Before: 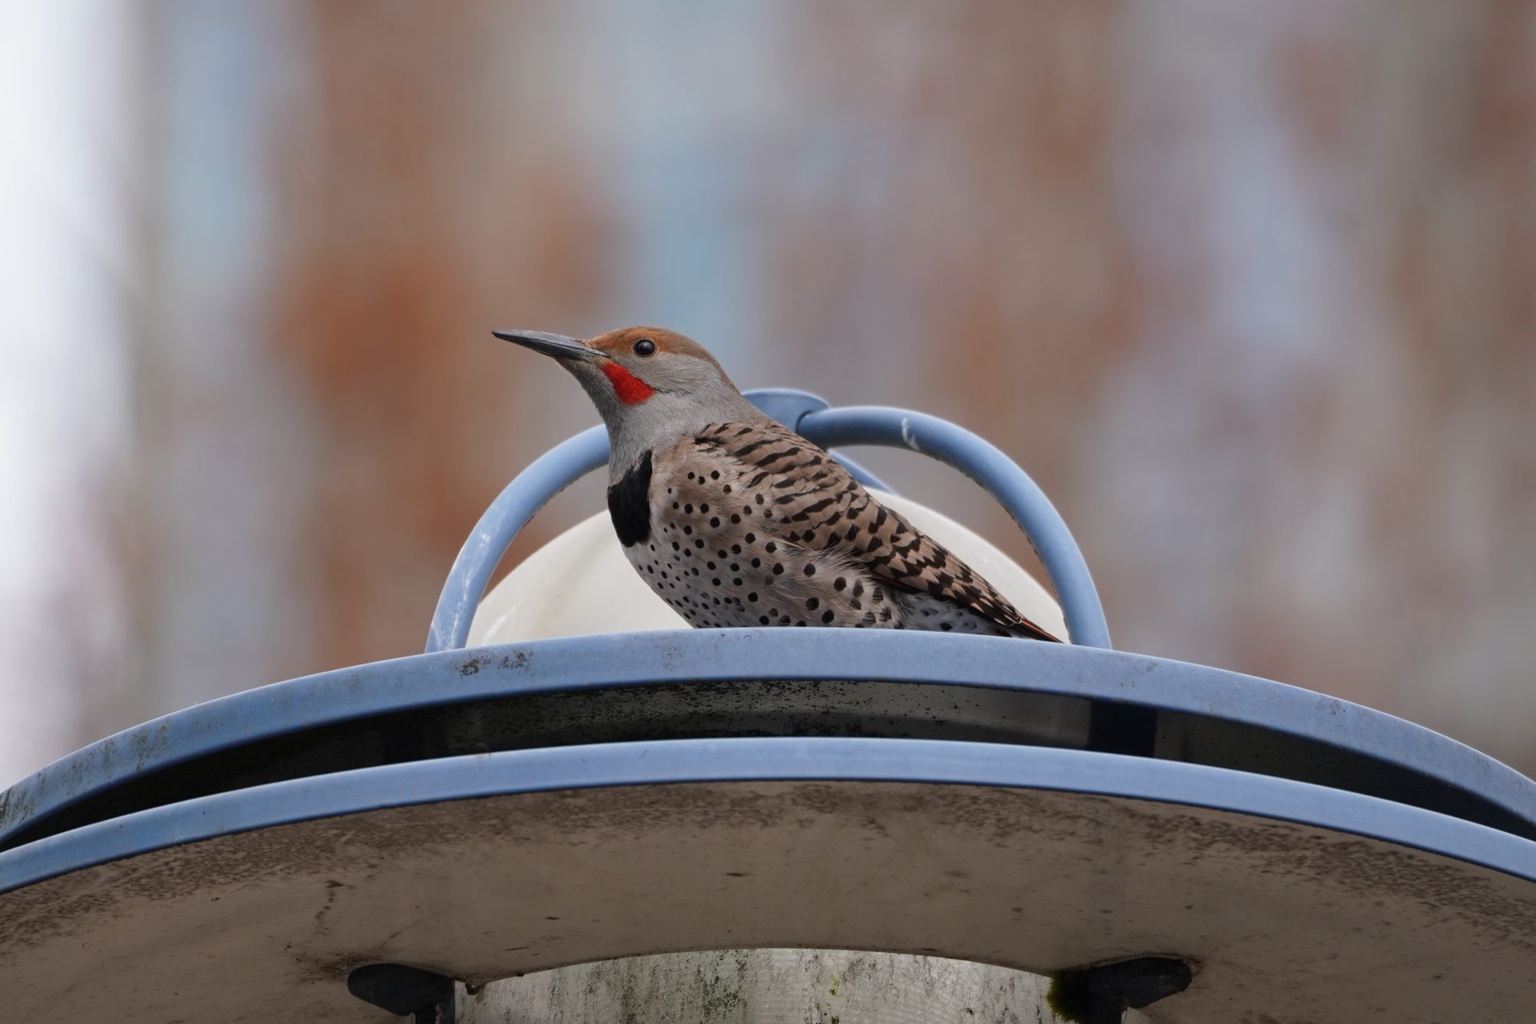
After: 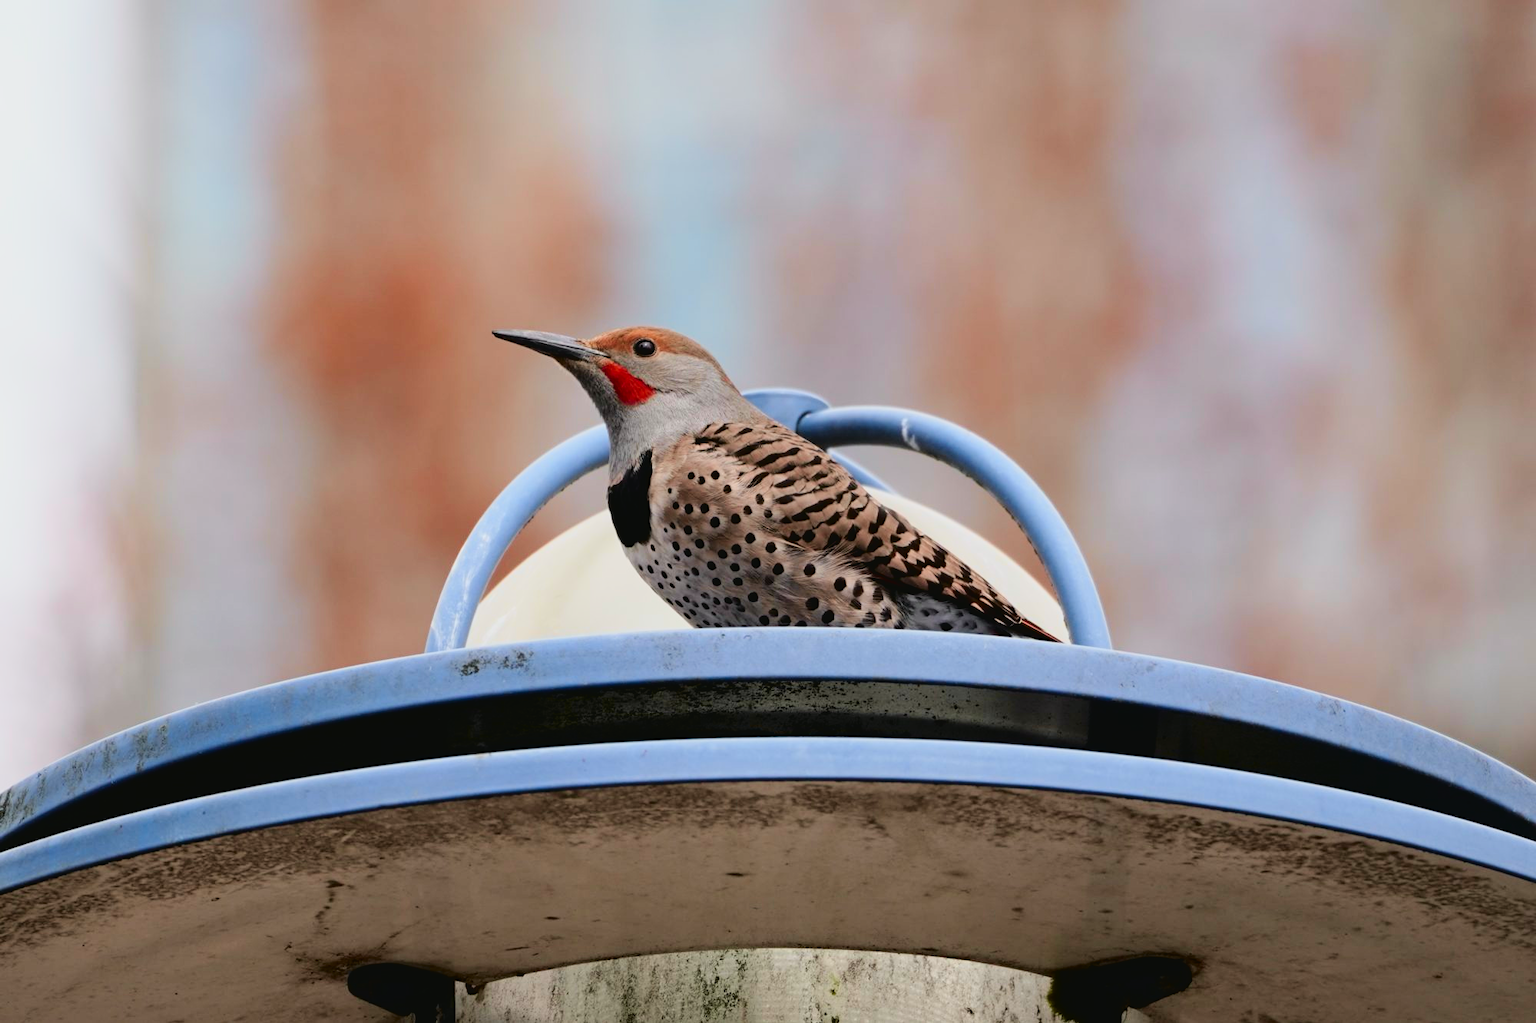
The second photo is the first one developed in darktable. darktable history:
filmic rgb: hardness 4.17
tone curve: curves: ch0 [(0.003, 0.032) (0.037, 0.037) (0.142, 0.117) (0.279, 0.311) (0.405, 0.49) (0.526, 0.651) (0.722, 0.857) (0.875, 0.946) (1, 0.98)]; ch1 [(0, 0) (0.305, 0.325) (0.453, 0.437) (0.482, 0.473) (0.501, 0.498) (0.515, 0.523) (0.559, 0.591) (0.6, 0.659) (0.656, 0.71) (1, 1)]; ch2 [(0, 0) (0.323, 0.277) (0.424, 0.396) (0.479, 0.484) (0.499, 0.502) (0.515, 0.537) (0.564, 0.595) (0.644, 0.703) (0.742, 0.803) (1, 1)], color space Lab, independent channels, preserve colors none
